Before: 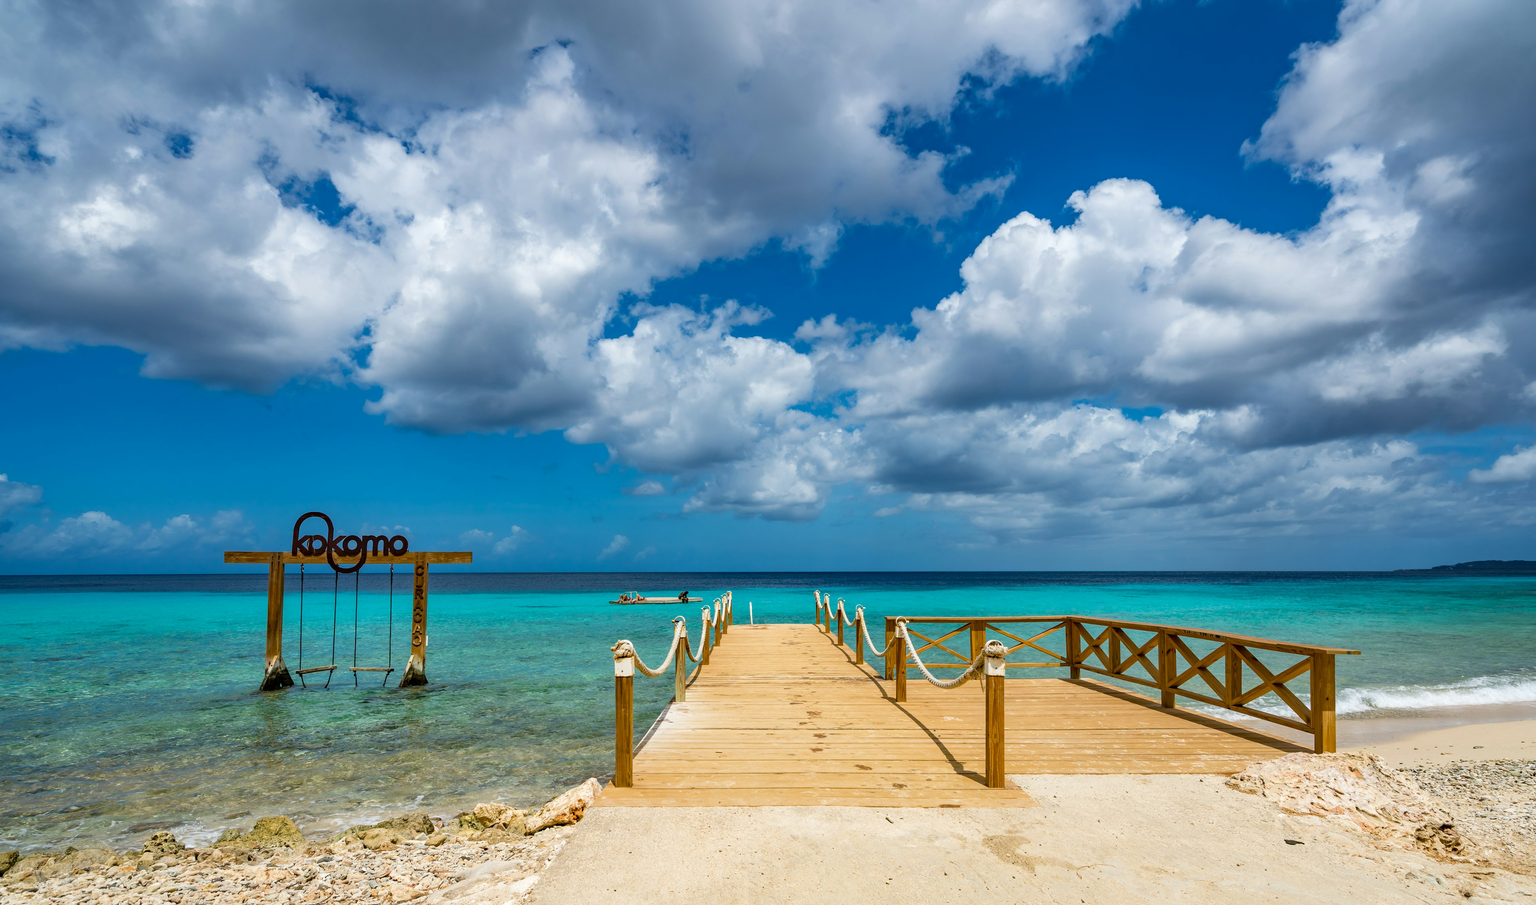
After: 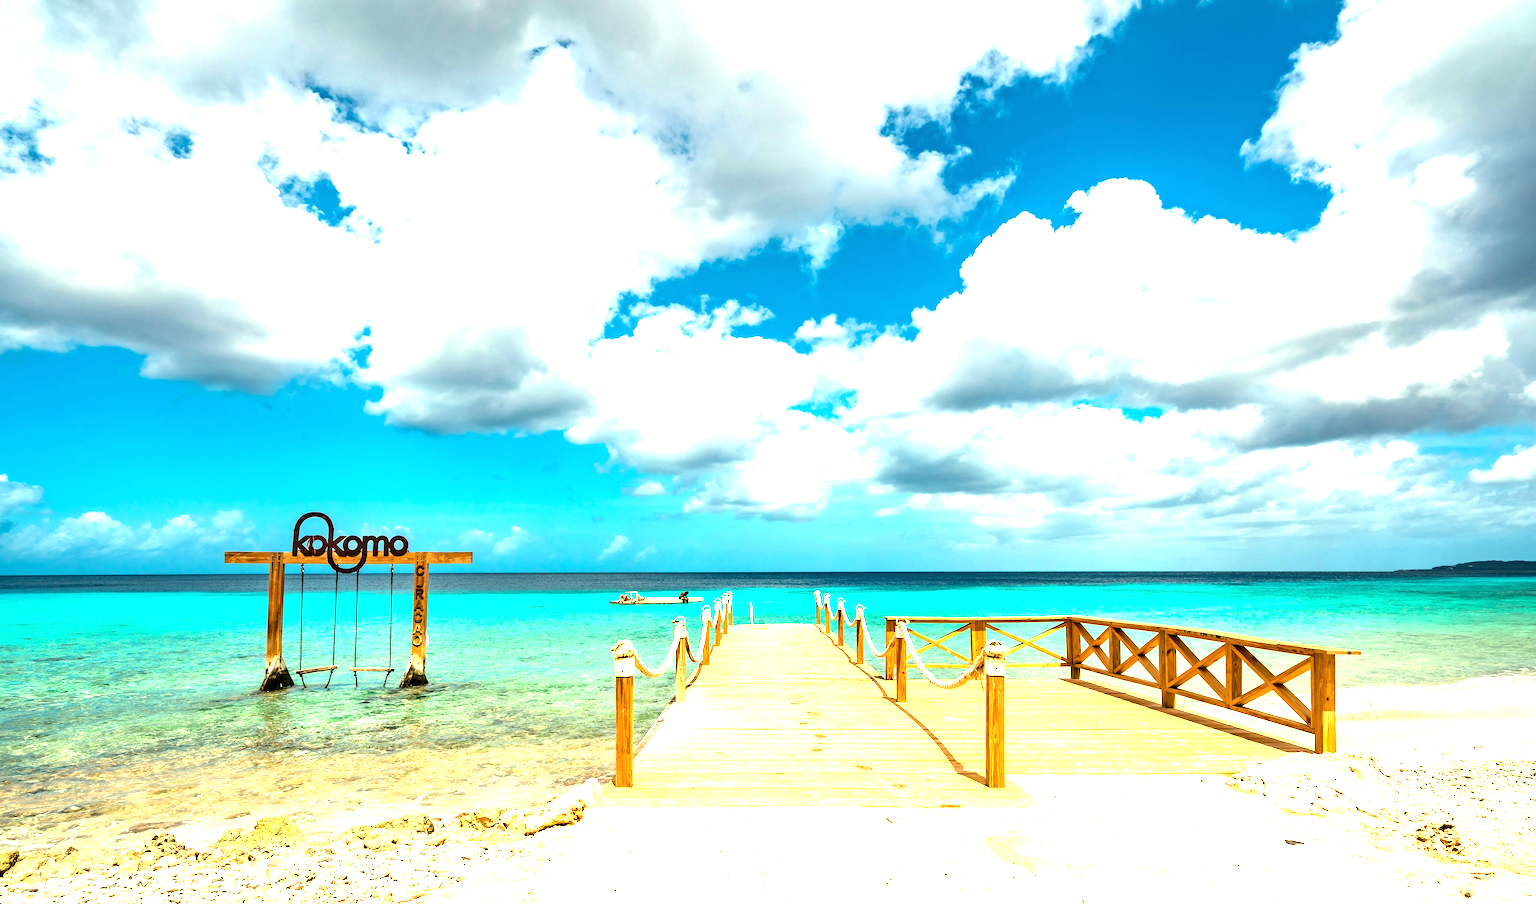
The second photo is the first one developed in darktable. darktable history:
white balance: red 1.138, green 0.996, blue 0.812
tone equalizer: -8 EV -0.75 EV, -7 EV -0.7 EV, -6 EV -0.6 EV, -5 EV -0.4 EV, -3 EV 0.4 EV, -2 EV 0.6 EV, -1 EV 0.7 EV, +0 EV 0.75 EV, edges refinement/feathering 500, mask exposure compensation -1.57 EV, preserve details no
exposure: black level correction 0, exposure 1.388 EV, compensate exposure bias true, compensate highlight preservation false
